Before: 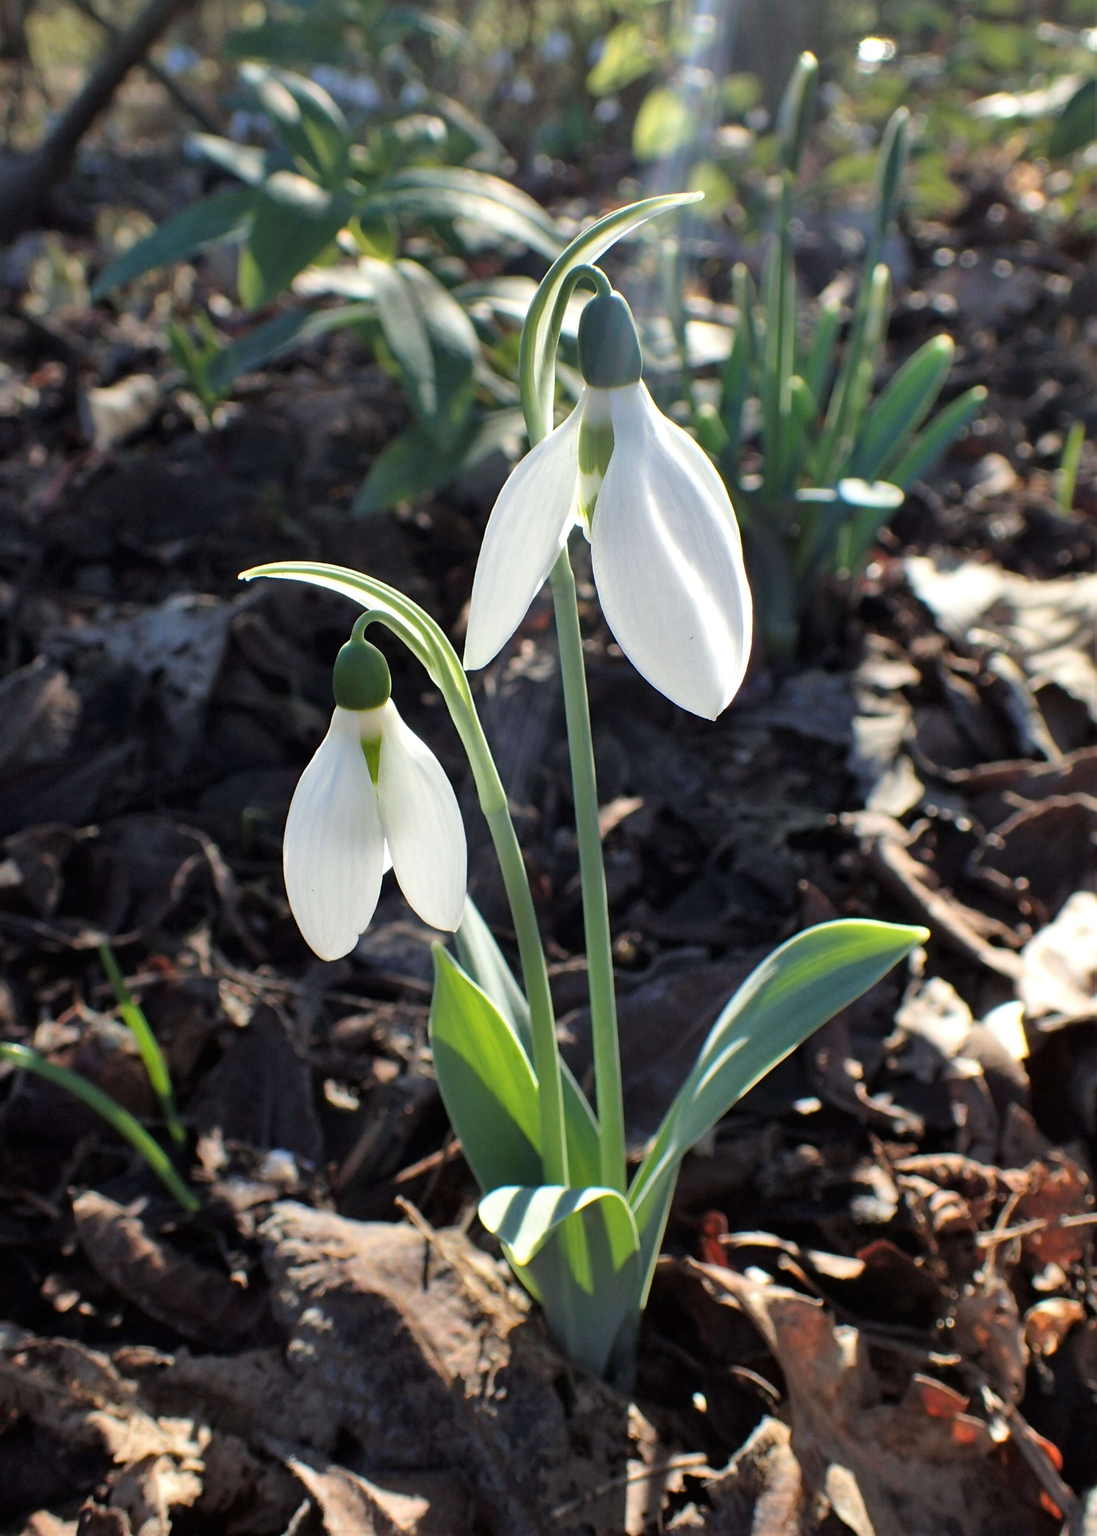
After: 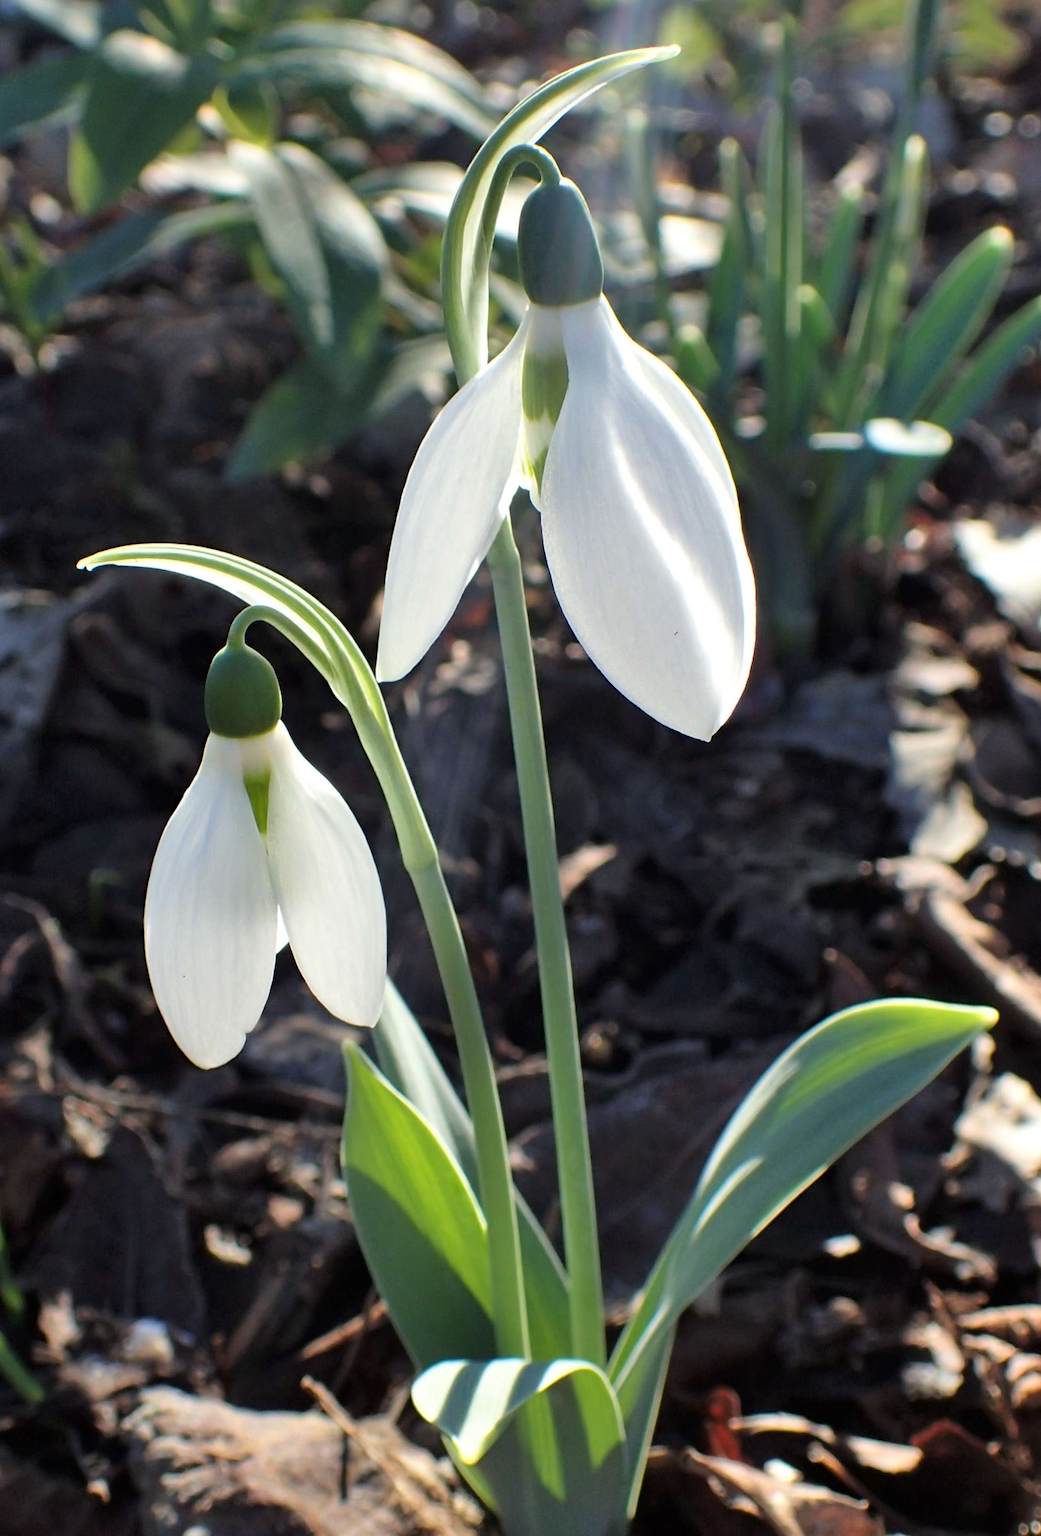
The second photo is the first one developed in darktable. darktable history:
crop and rotate: left 17.046%, top 10.659%, right 12.989%, bottom 14.553%
rotate and perspective: rotation -1.24°, automatic cropping off
